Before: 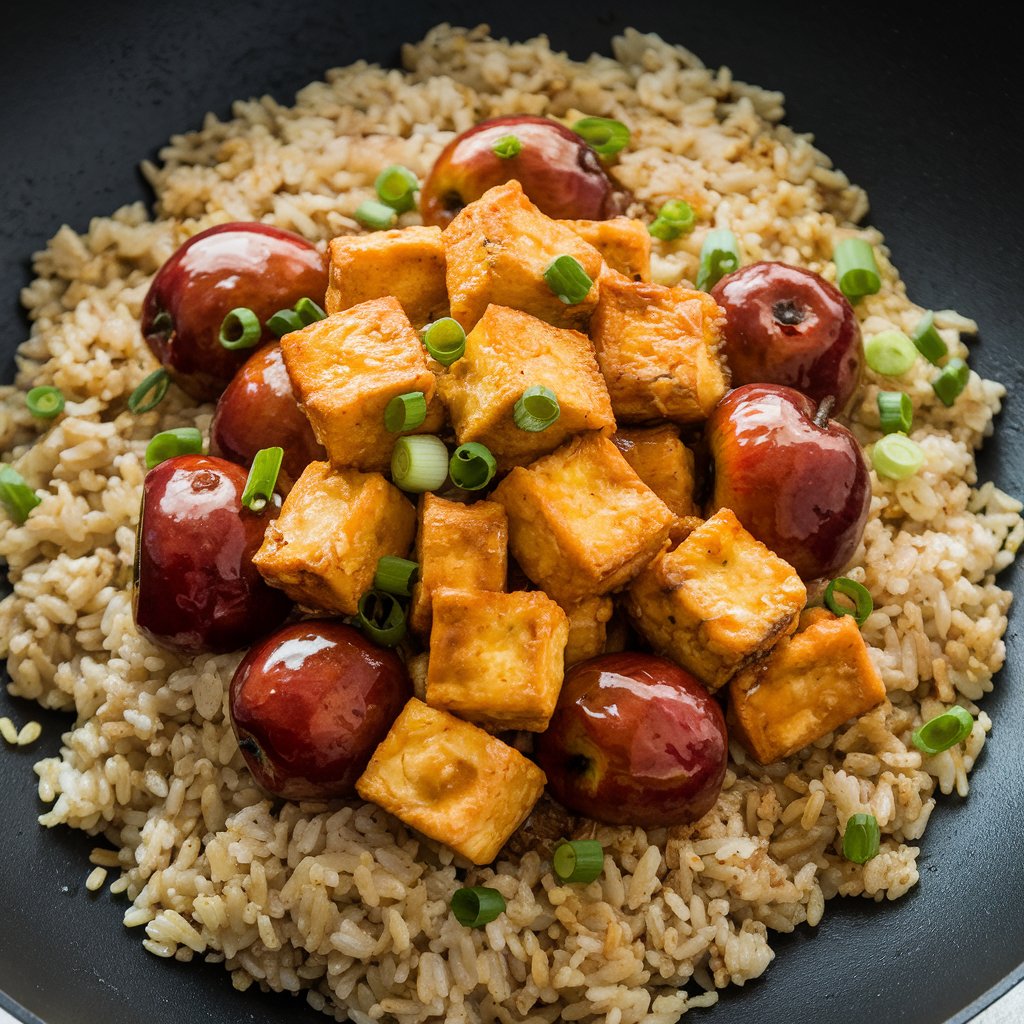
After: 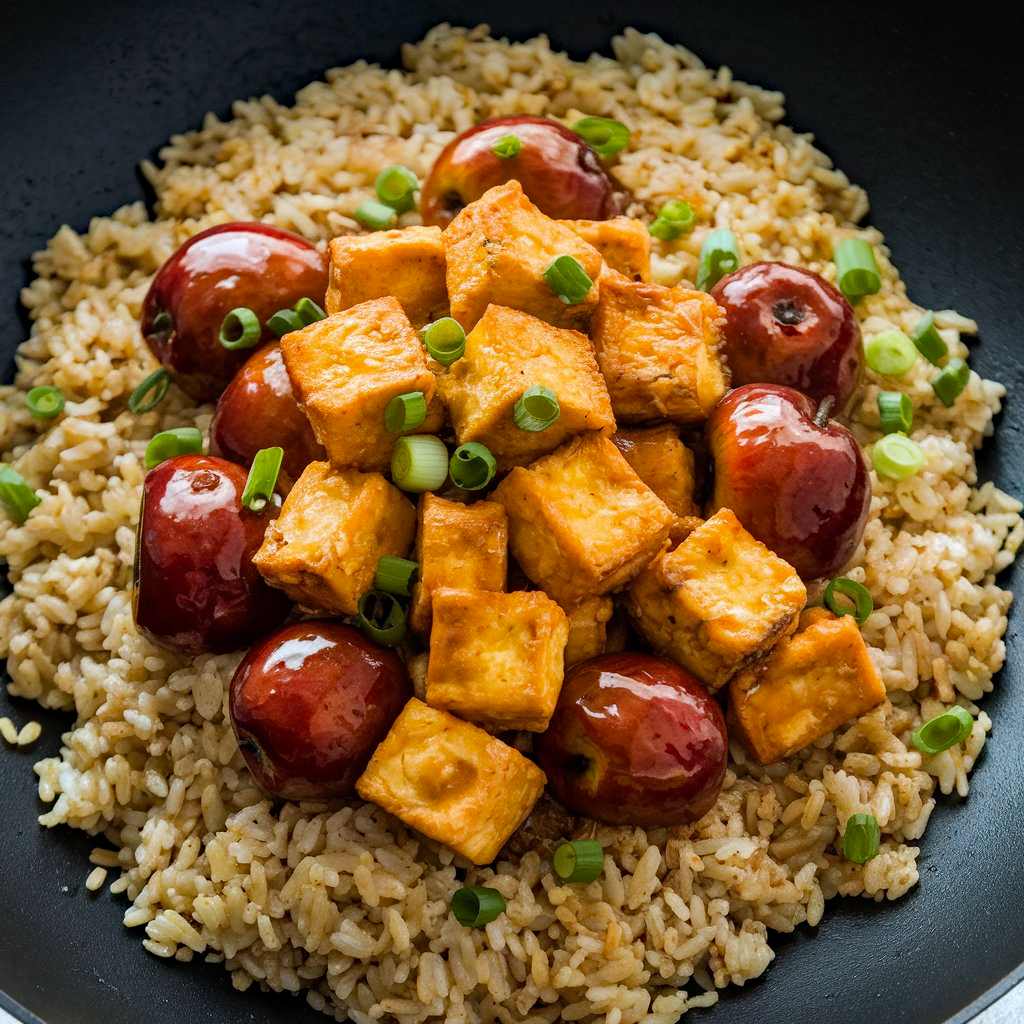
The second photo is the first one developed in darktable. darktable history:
haze removal: strength 0.42, compatibility mode true, adaptive false
bloom: size 9%, threshold 100%, strength 7%
